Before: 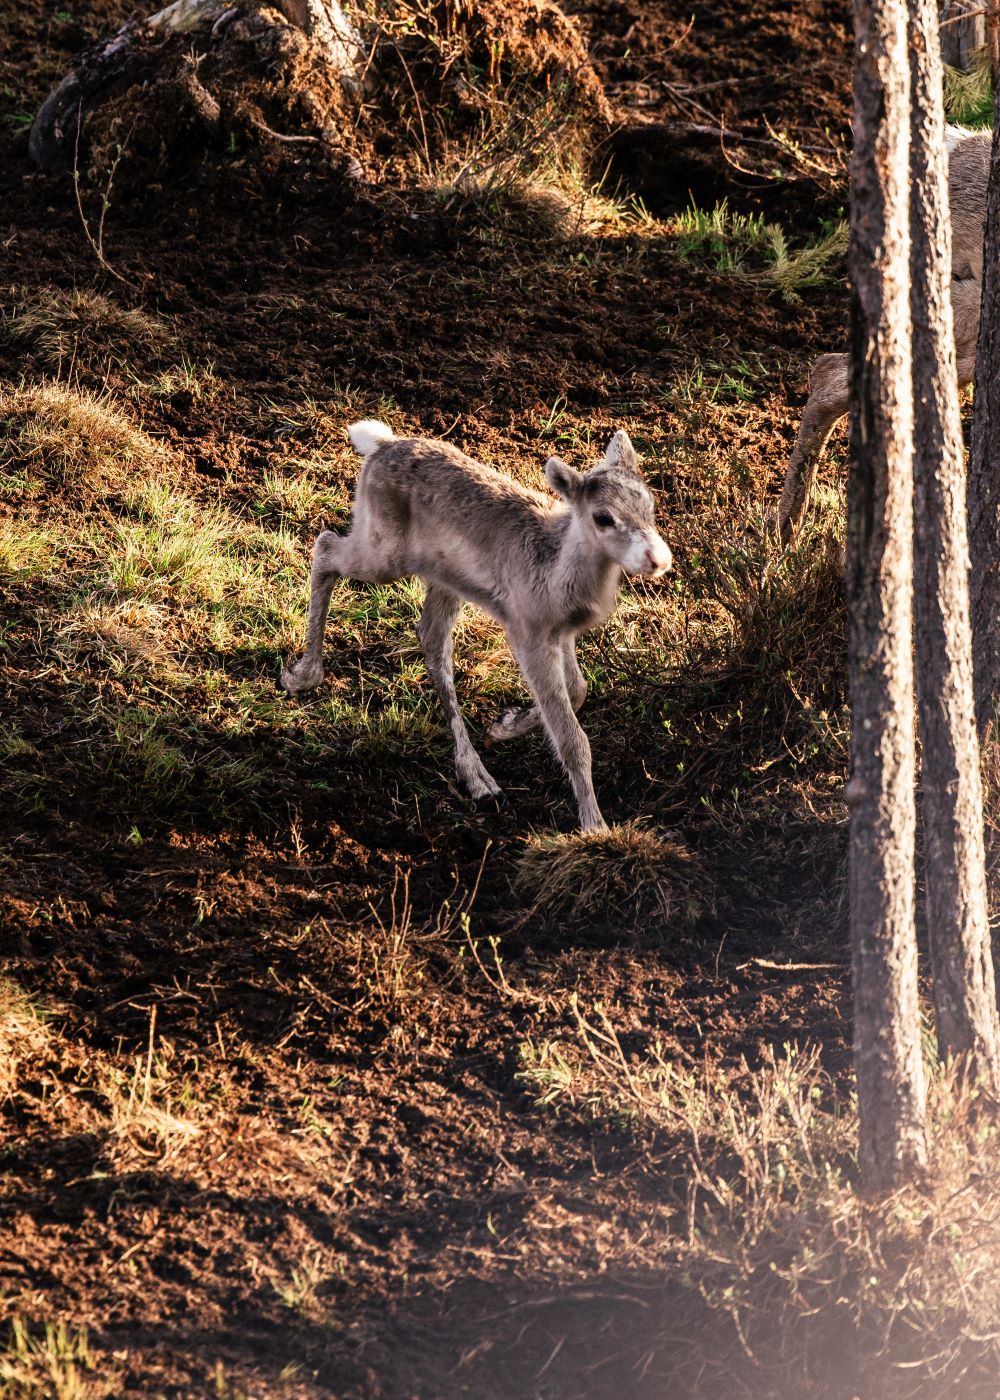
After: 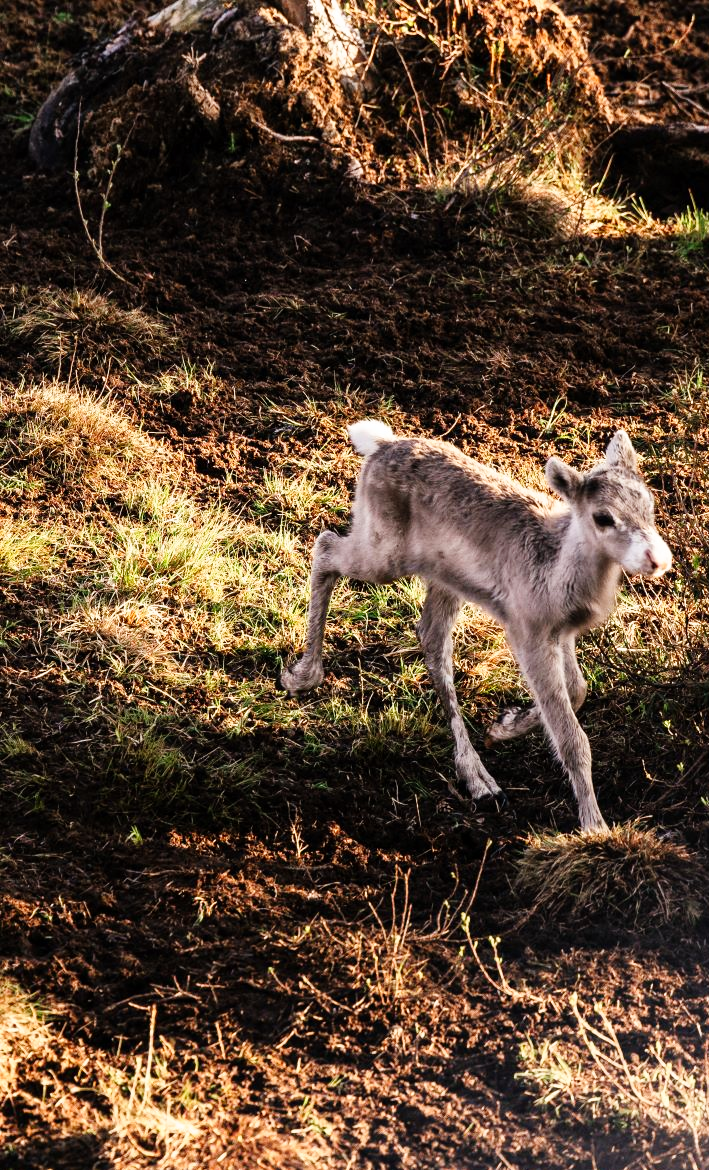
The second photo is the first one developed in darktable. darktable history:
tone curve: curves: ch0 [(0, 0) (0.051, 0.047) (0.102, 0.099) (0.258, 0.29) (0.442, 0.527) (0.695, 0.804) (0.88, 0.952) (1, 1)]; ch1 [(0, 0) (0.339, 0.298) (0.402, 0.363) (0.444, 0.415) (0.485, 0.469) (0.494, 0.493) (0.504, 0.501) (0.525, 0.534) (0.555, 0.593) (0.594, 0.648) (1, 1)]; ch2 [(0, 0) (0.48, 0.48) (0.504, 0.5) (0.535, 0.557) (0.581, 0.623) (0.649, 0.683) (0.824, 0.815) (1, 1)], preserve colors none
crop: right 29.013%, bottom 16.359%
exposure: compensate highlight preservation false
